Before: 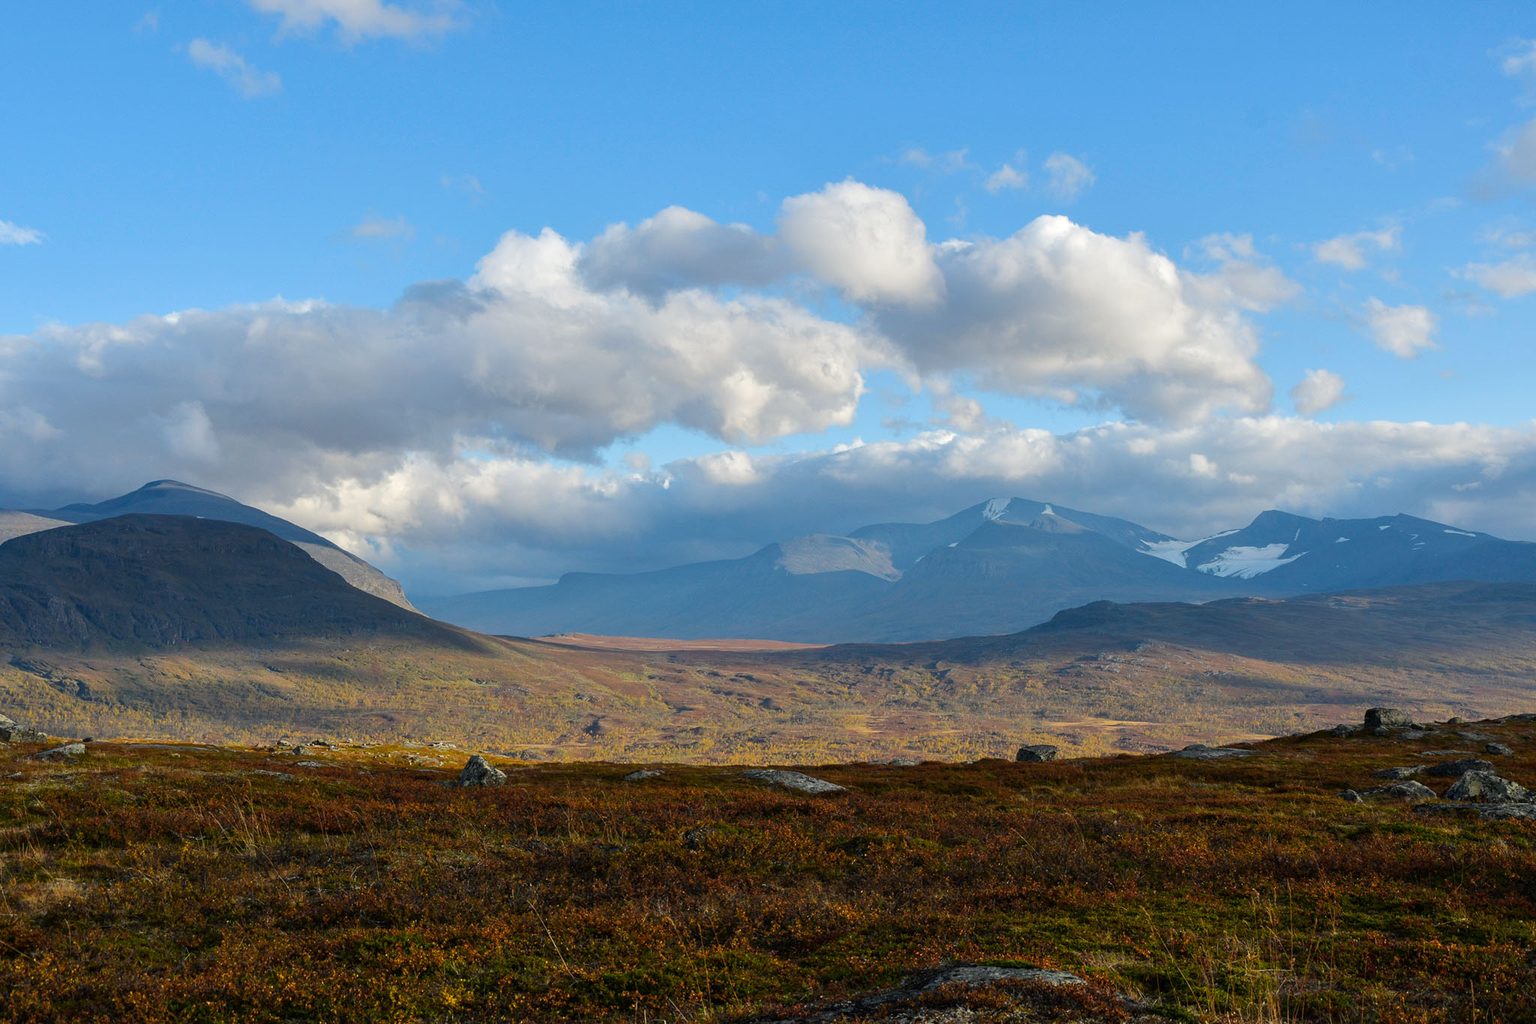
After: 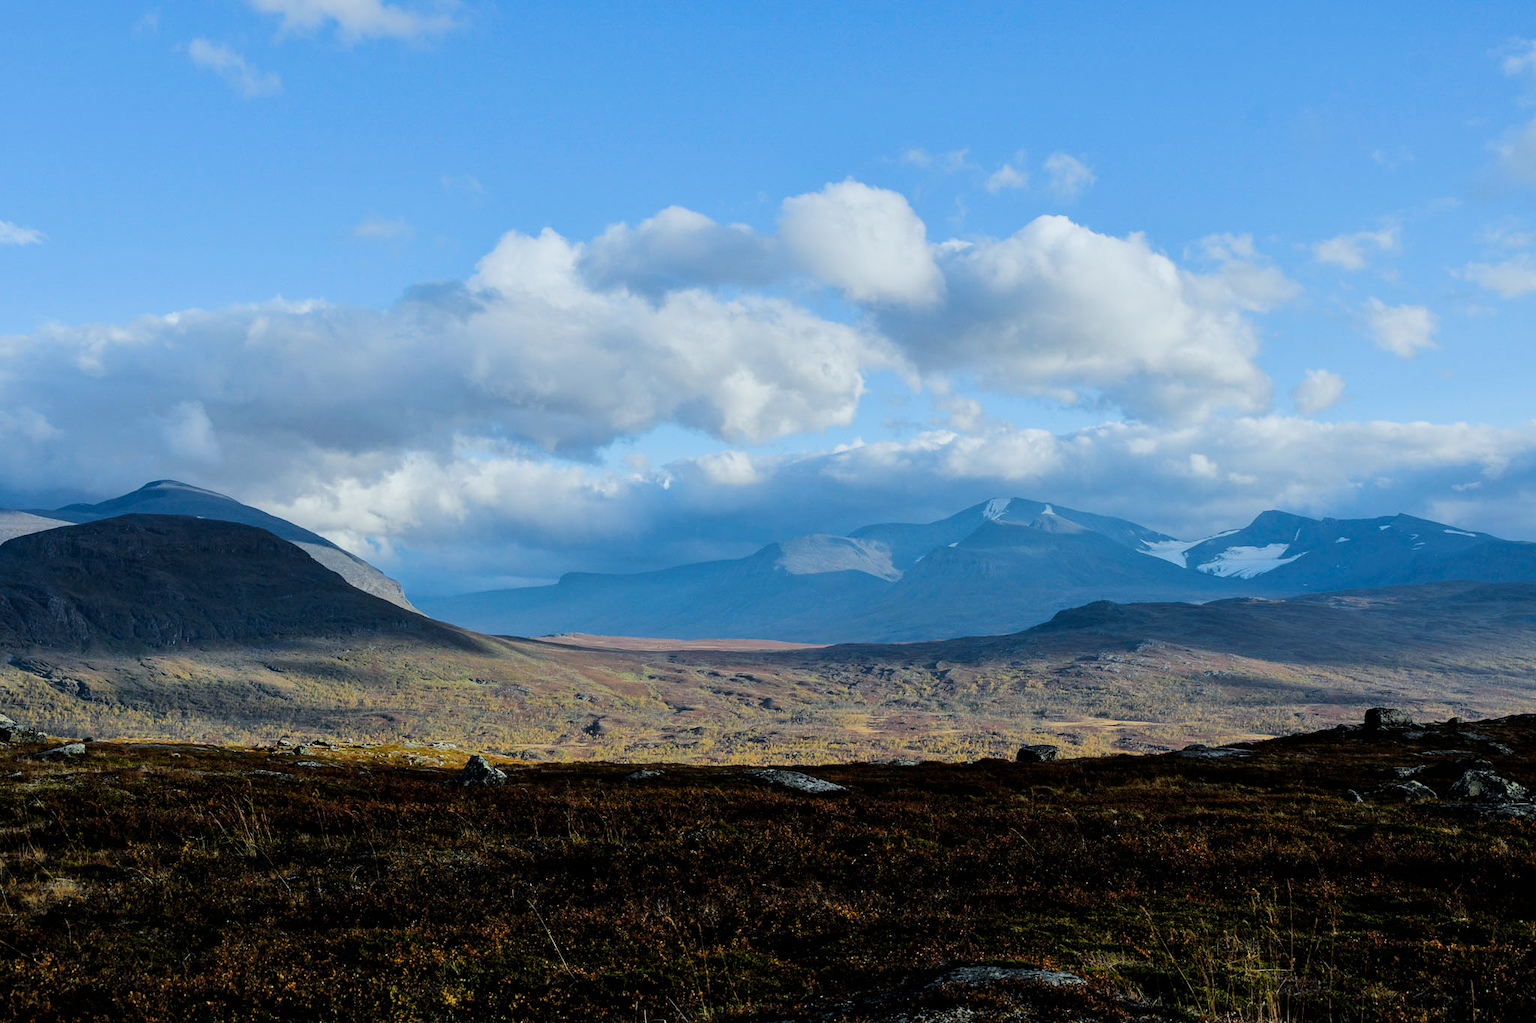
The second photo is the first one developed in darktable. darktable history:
filmic rgb: black relative exposure -5 EV, hardness 2.88, contrast 1.4, highlights saturation mix -30%
color calibration: illuminant Planckian (black body), x 0.375, y 0.373, temperature 4117 K
tone equalizer: -8 EV -1.84 EV, -7 EV -1.16 EV, -6 EV -1.62 EV, smoothing diameter 25%, edges refinement/feathering 10, preserve details guided filter
